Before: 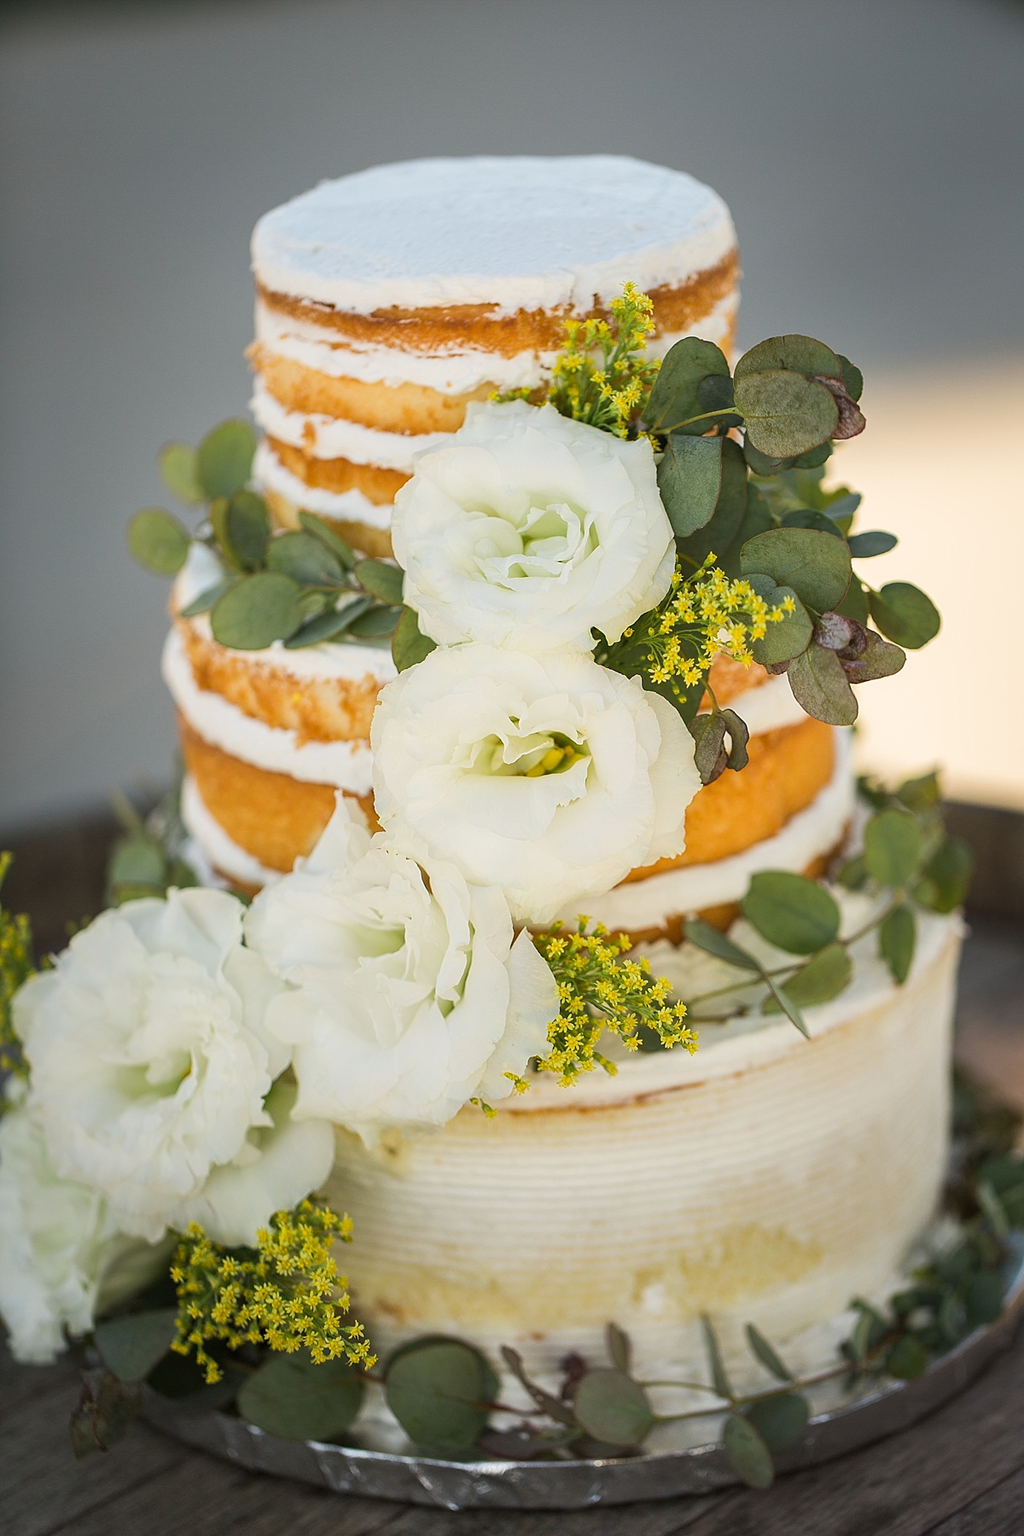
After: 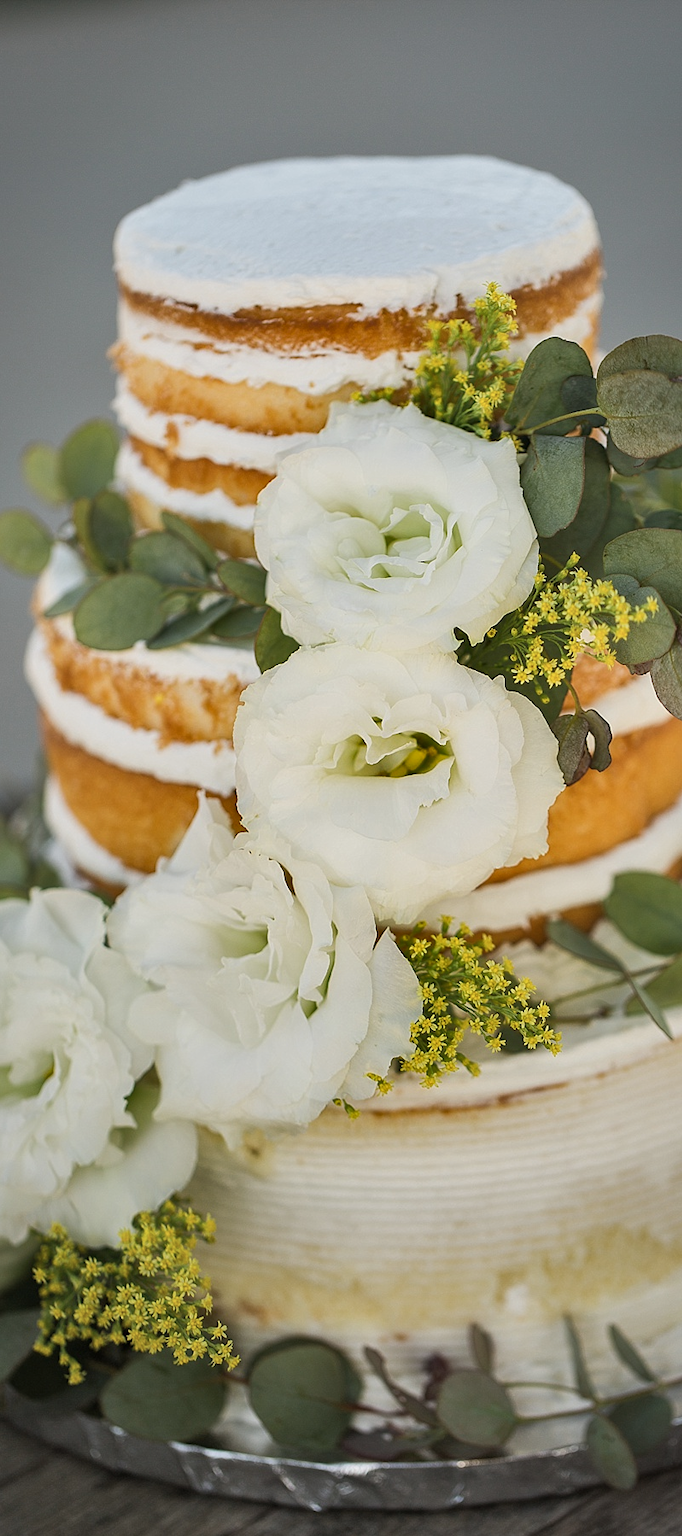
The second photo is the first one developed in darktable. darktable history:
color correction: highlights b* -0.047, saturation 0.854
shadows and highlights: shadows 43.45, white point adjustment -1.31, soften with gaussian
crop and rotate: left 13.451%, right 19.886%
